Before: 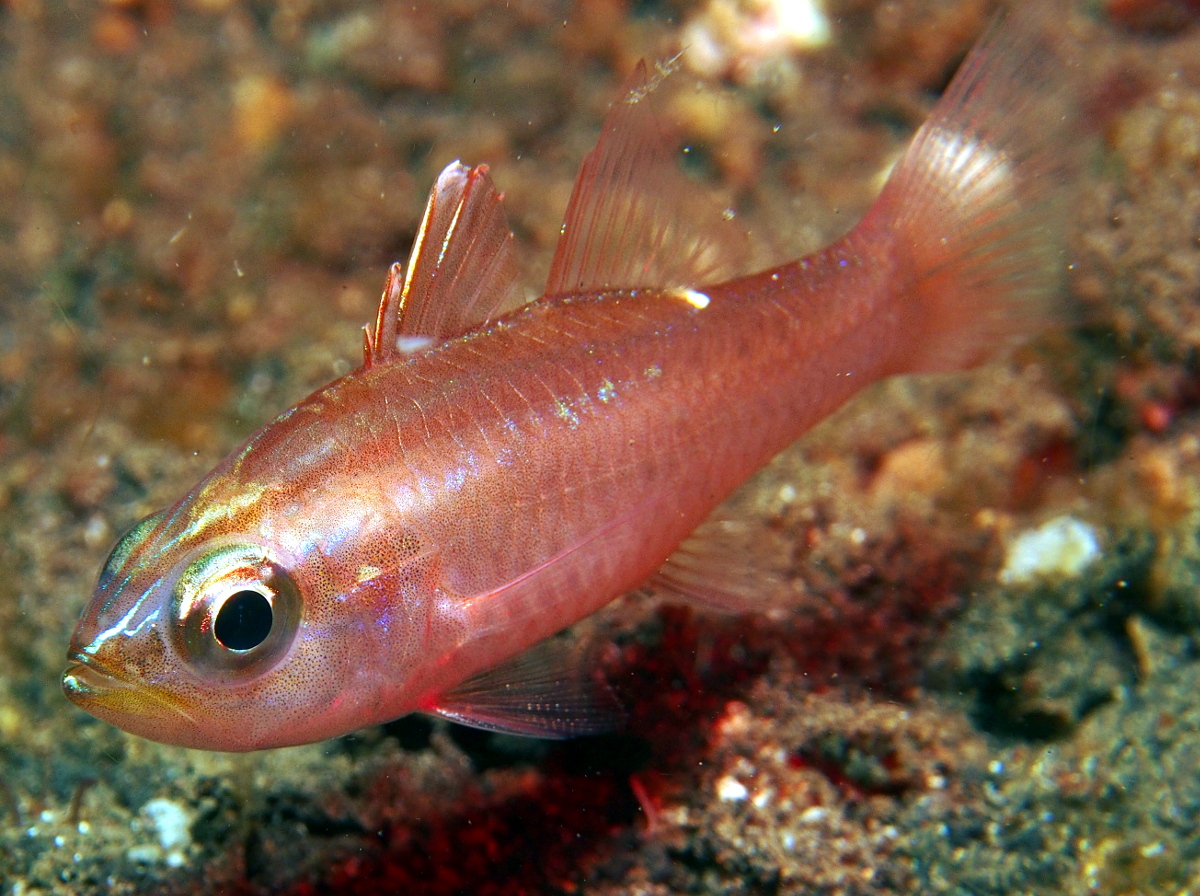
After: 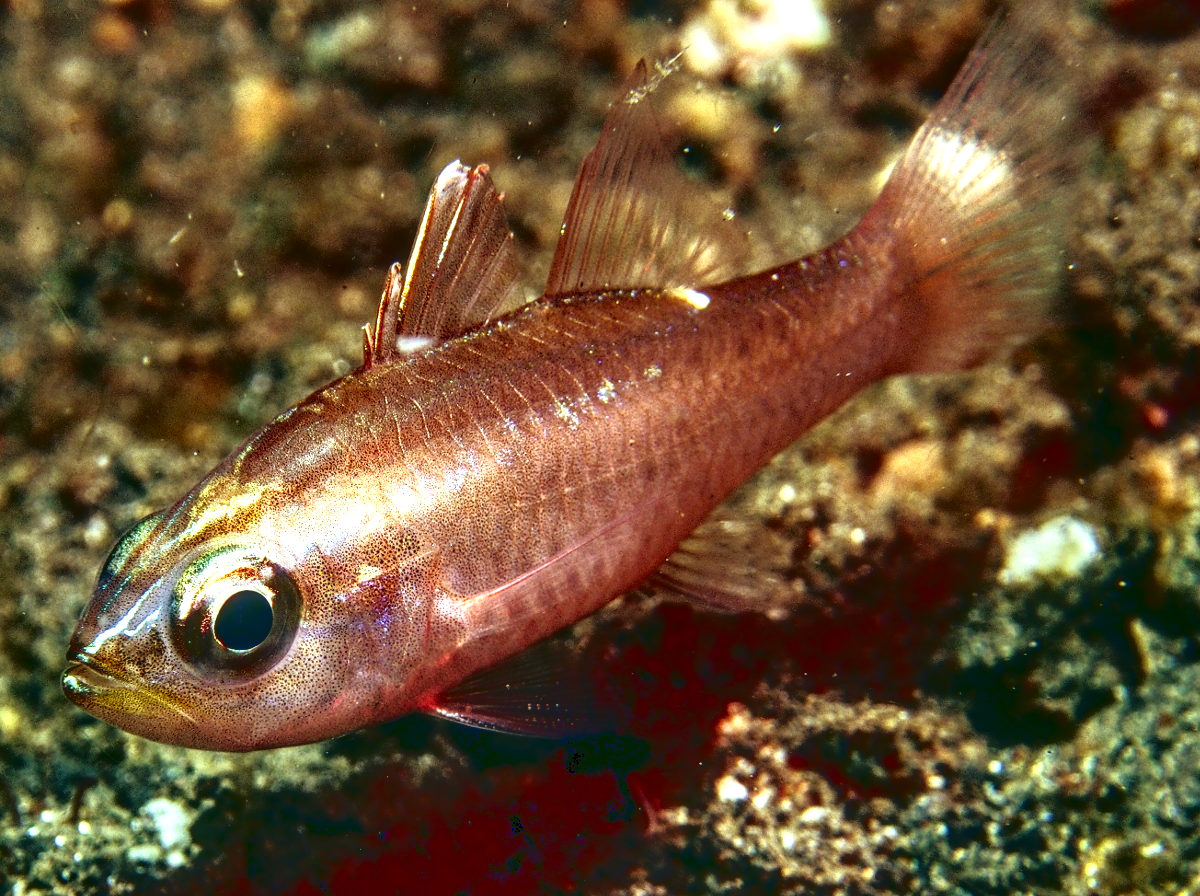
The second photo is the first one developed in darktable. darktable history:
tone curve: curves: ch0 [(0, 0.025) (0.15, 0.143) (0.452, 0.486) (0.751, 0.788) (1, 0.961)]; ch1 [(0, 0) (0.43, 0.408) (0.476, 0.469) (0.497, 0.507) (0.546, 0.571) (0.566, 0.607) (0.62, 0.657) (1, 1)]; ch2 [(0, 0) (0.386, 0.397) (0.505, 0.498) (0.547, 0.546) (0.579, 0.58) (1, 1)], preserve colors none
exposure: exposure 0.17 EV, compensate highlight preservation false
local contrast: highlights 19%, detail 185%
base curve: curves: ch0 [(0, 0.02) (0.083, 0.036) (1, 1)]
color correction: highlights a* -5.78, highlights b* 11.25
